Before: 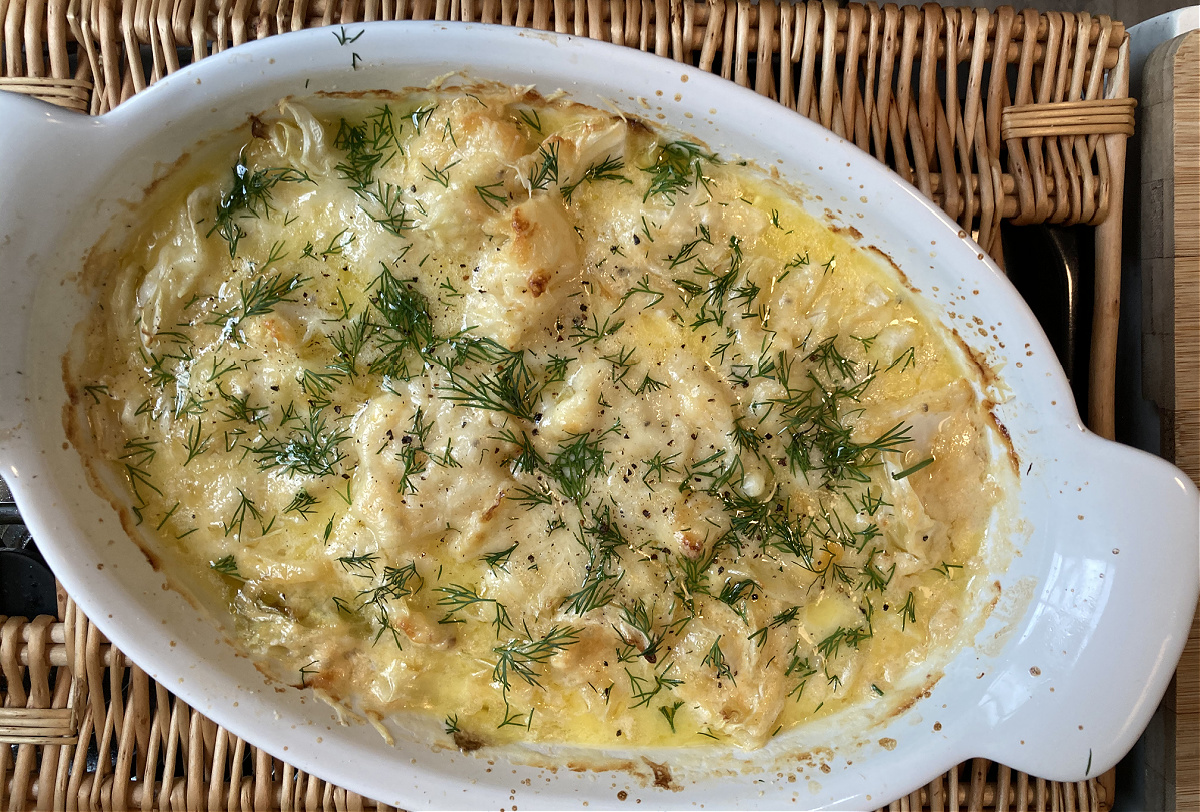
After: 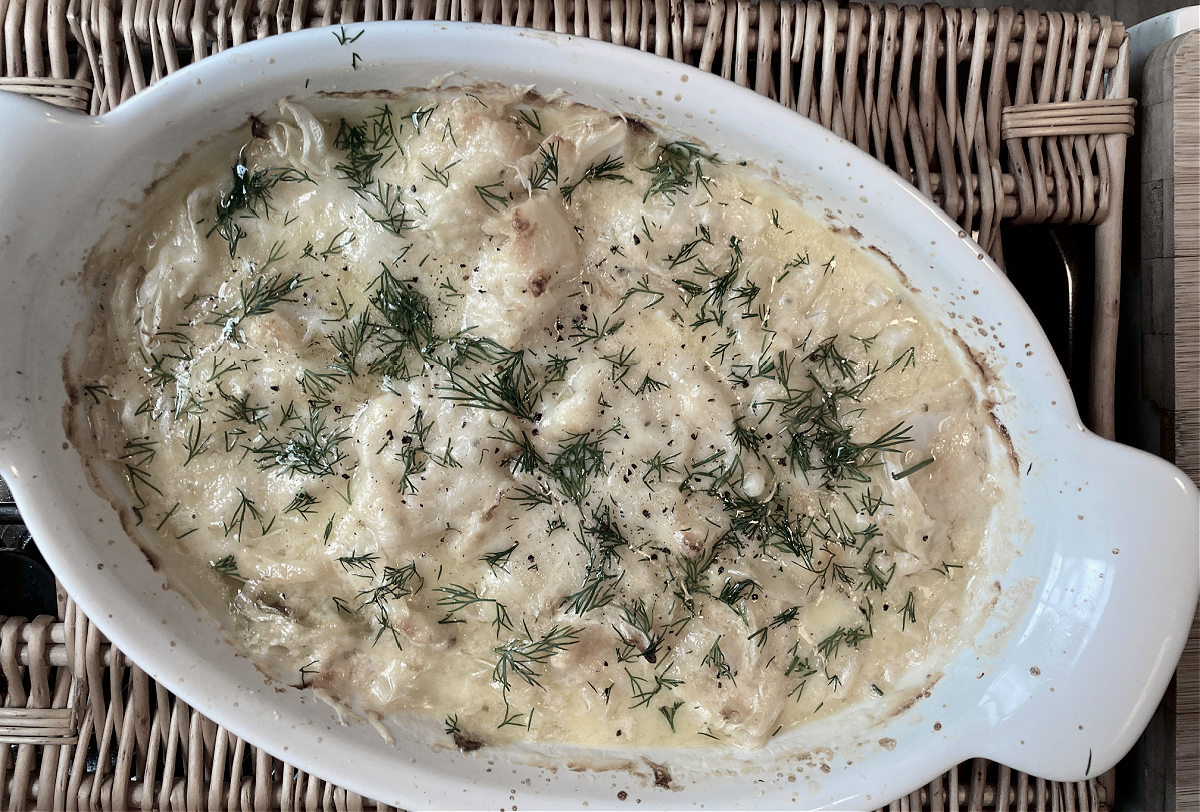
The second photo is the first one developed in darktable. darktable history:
contrast brightness saturation: contrast 0.03, brightness 0.06, saturation 0.13
color zones: curves: ch1 [(0.238, 0.163) (0.476, 0.2) (0.733, 0.322) (0.848, 0.134)]
exposure: compensate highlight preservation false
tone curve: curves: ch0 [(0, 0) (0.068, 0.012) (0.183, 0.089) (0.341, 0.283) (0.547, 0.532) (0.828, 0.815) (1, 0.983)]; ch1 [(0, 0) (0.23, 0.166) (0.34, 0.308) (0.371, 0.337) (0.429, 0.411) (0.477, 0.462) (0.499, 0.5) (0.529, 0.537) (0.559, 0.582) (0.743, 0.798) (1, 1)]; ch2 [(0, 0) (0.431, 0.414) (0.498, 0.503) (0.524, 0.528) (0.568, 0.546) (0.6, 0.597) (0.634, 0.645) (0.728, 0.742) (1, 1)], color space Lab, independent channels, preserve colors none
